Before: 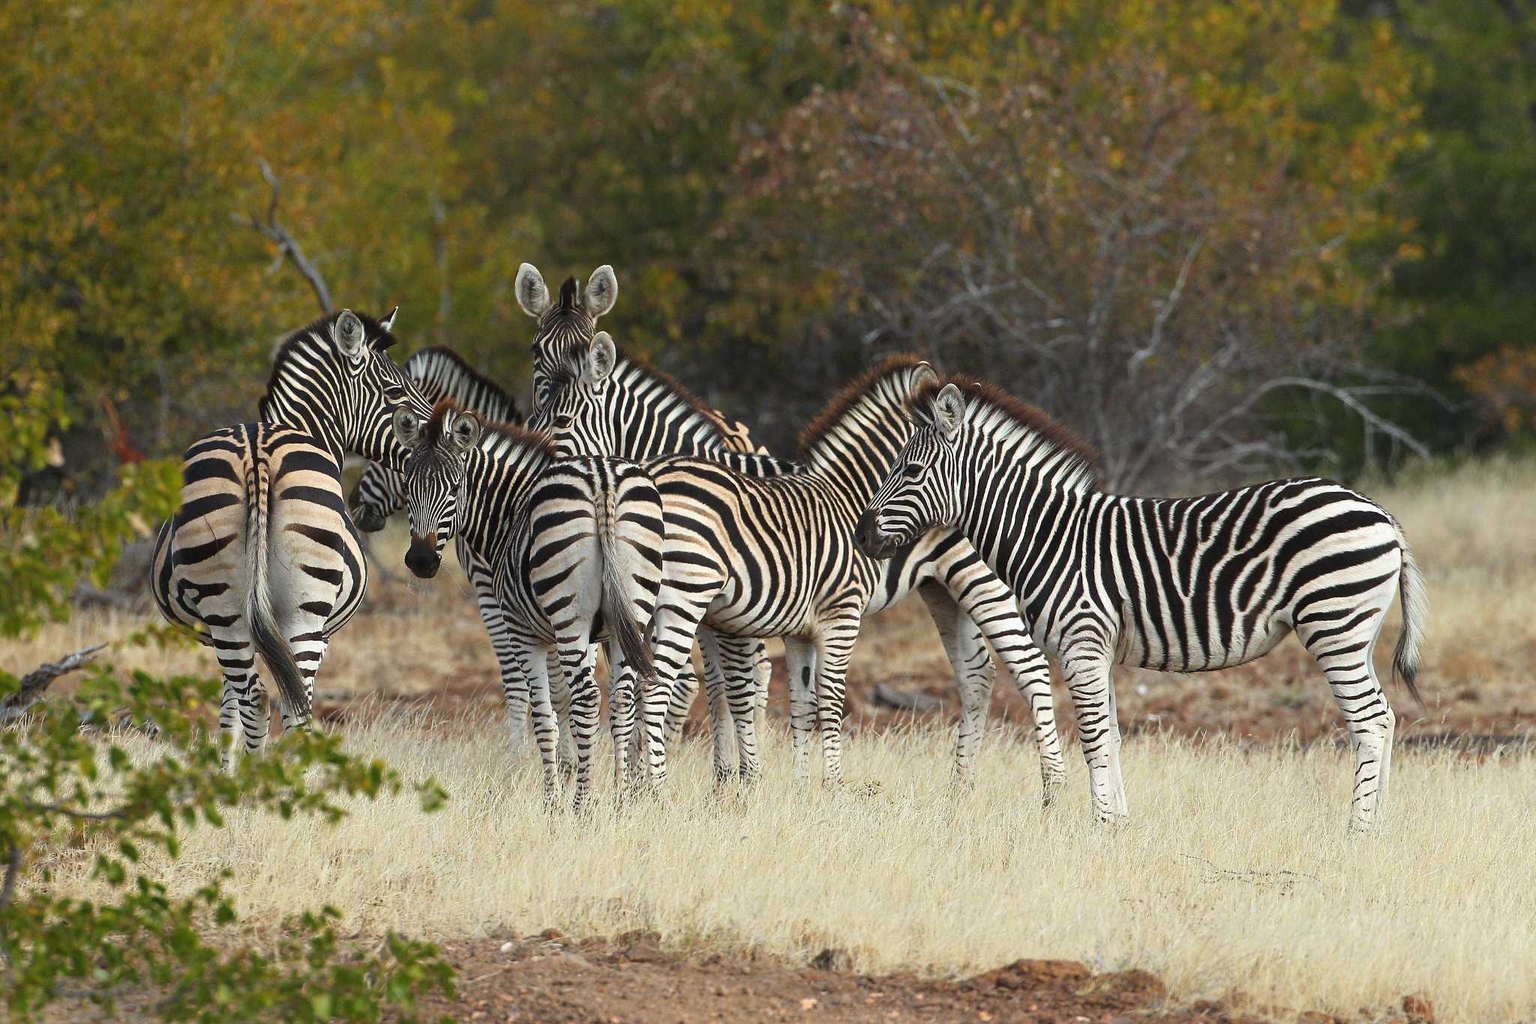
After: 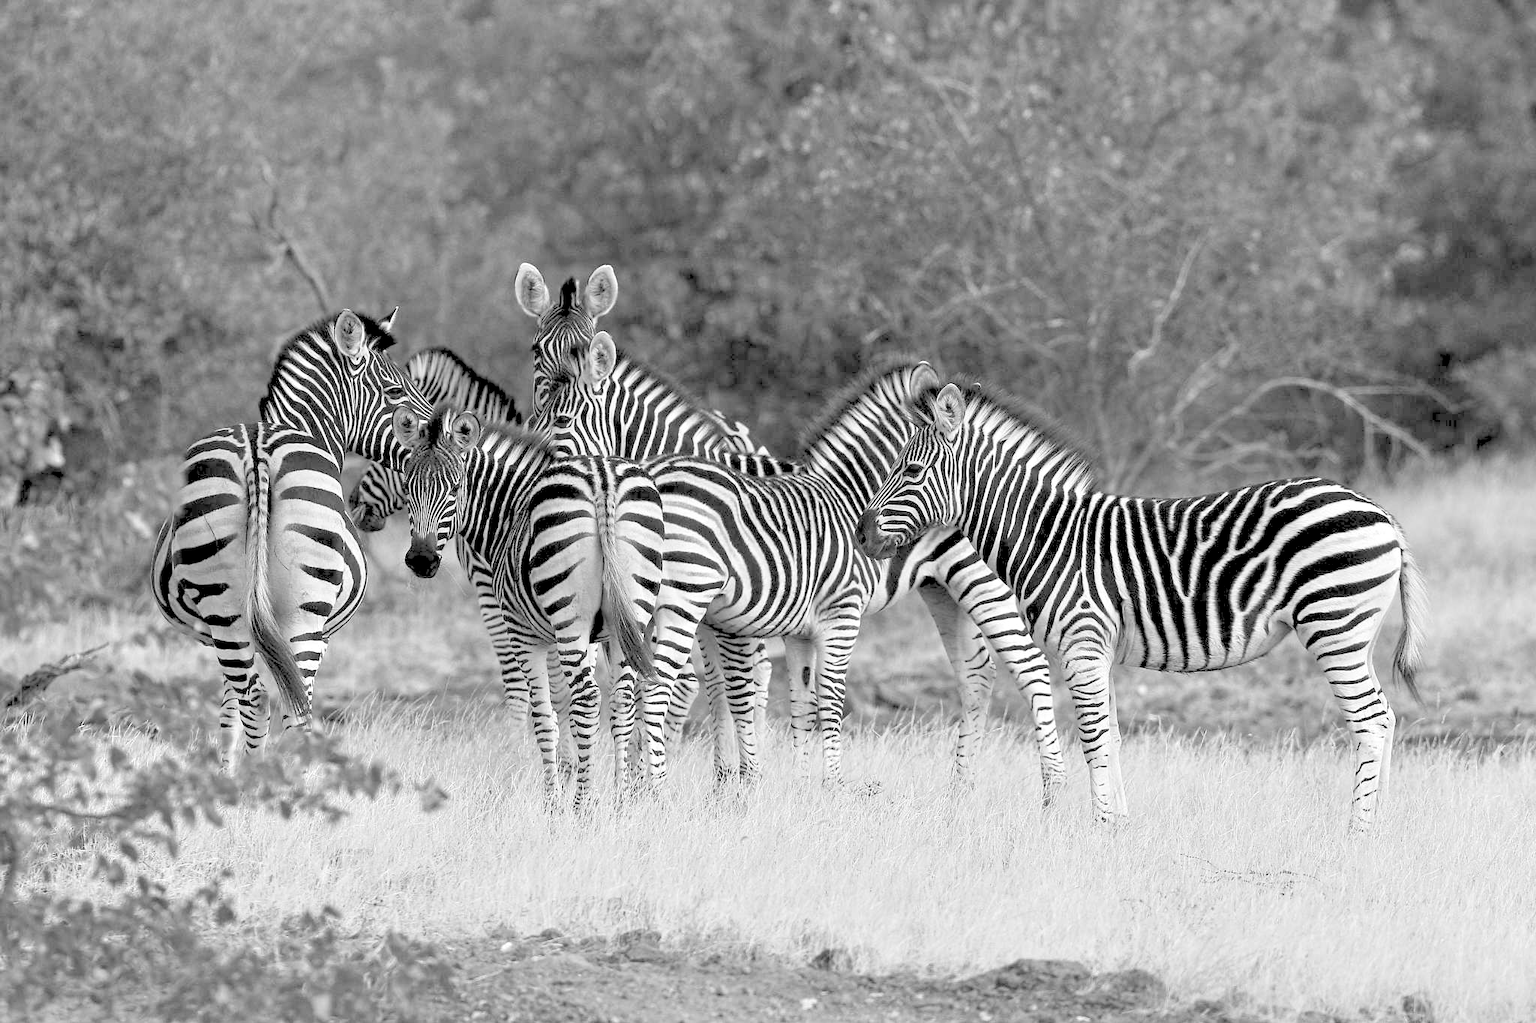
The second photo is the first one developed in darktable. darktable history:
tone equalizer: -8 EV 1 EV, -7 EV 1 EV, -6 EV 1 EV, -5 EV 1 EV, -4 EV 1 EV, -3 EV 0.75 EV, -2 EV 0.5 EV, -1 EV 0.25 EV
shadows and highlights: shadows -10, white point adjustment 1.5, highlights 10
monochrome: a -6.99, b 35.61, size 1.4
rgb levels: levels [[0.027, 0.429, 0.996], [0, 0.5, 1], [0, 0.5, 1]]
